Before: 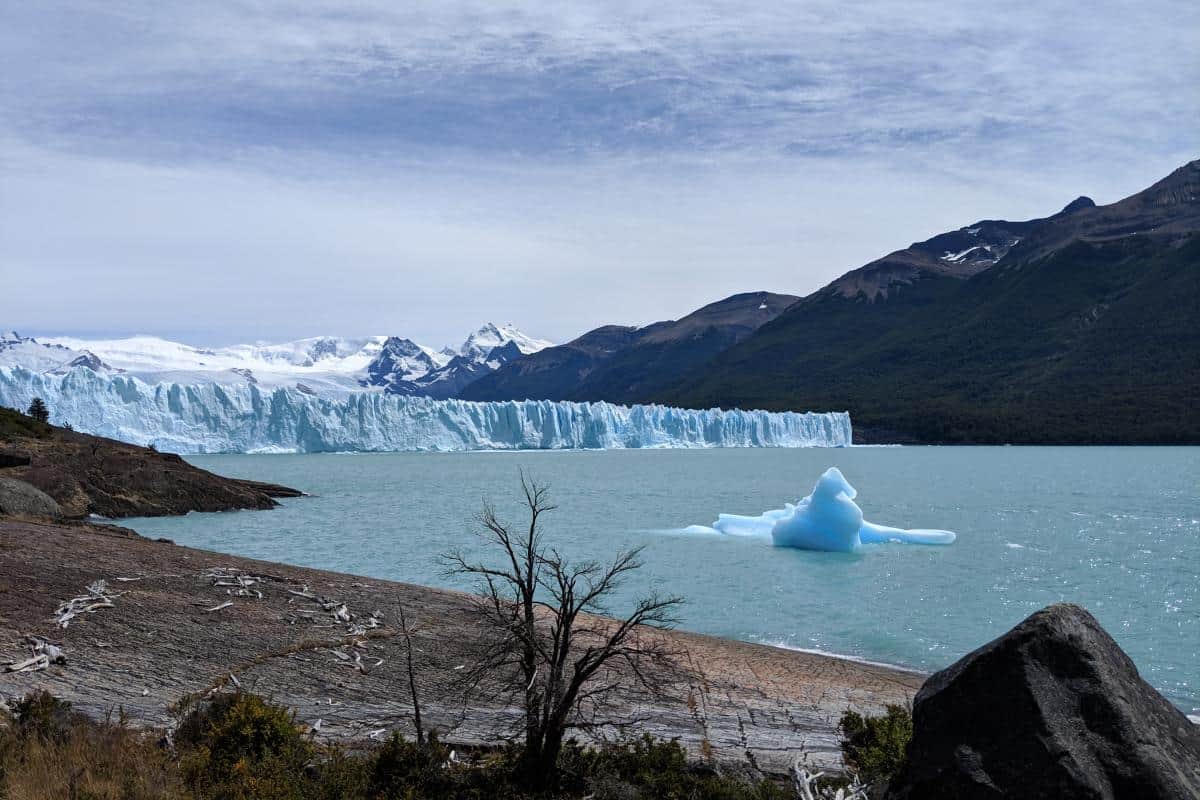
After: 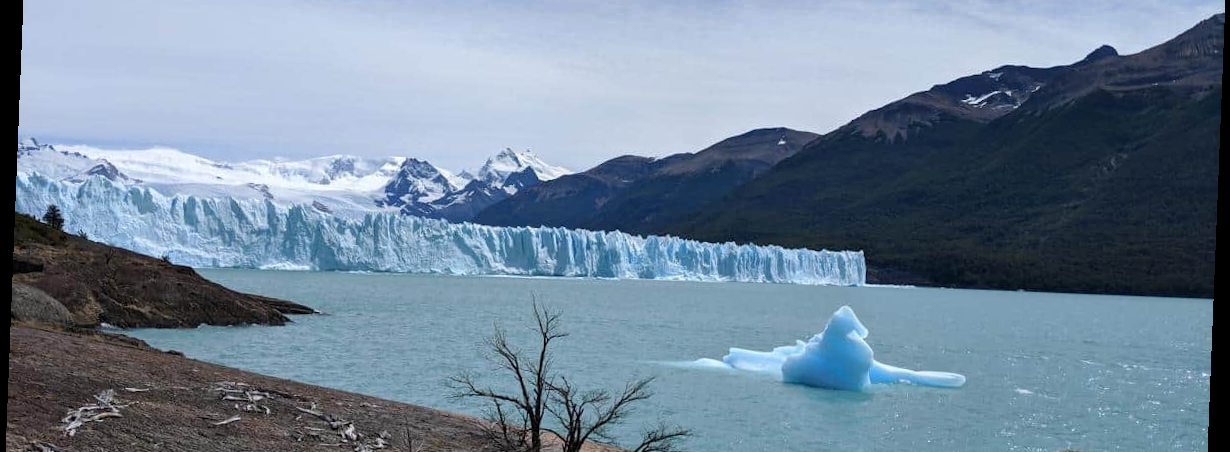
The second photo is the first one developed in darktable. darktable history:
rotate and perspective: rotation 2.27°, automatic cropping off
crop and rotate: top 23.043%, bottom 23.437%
